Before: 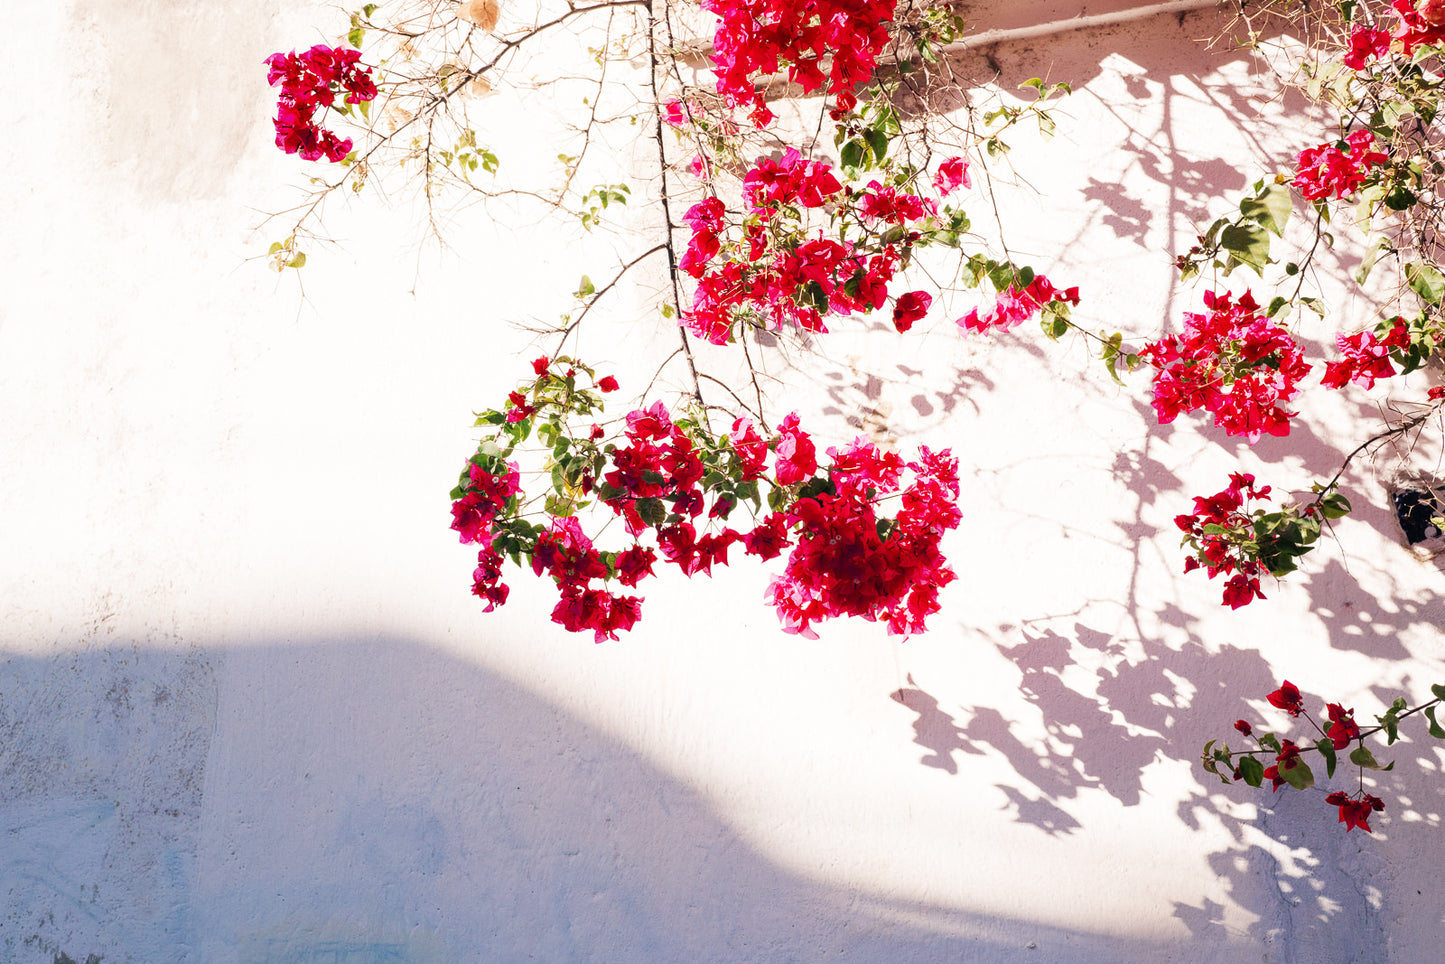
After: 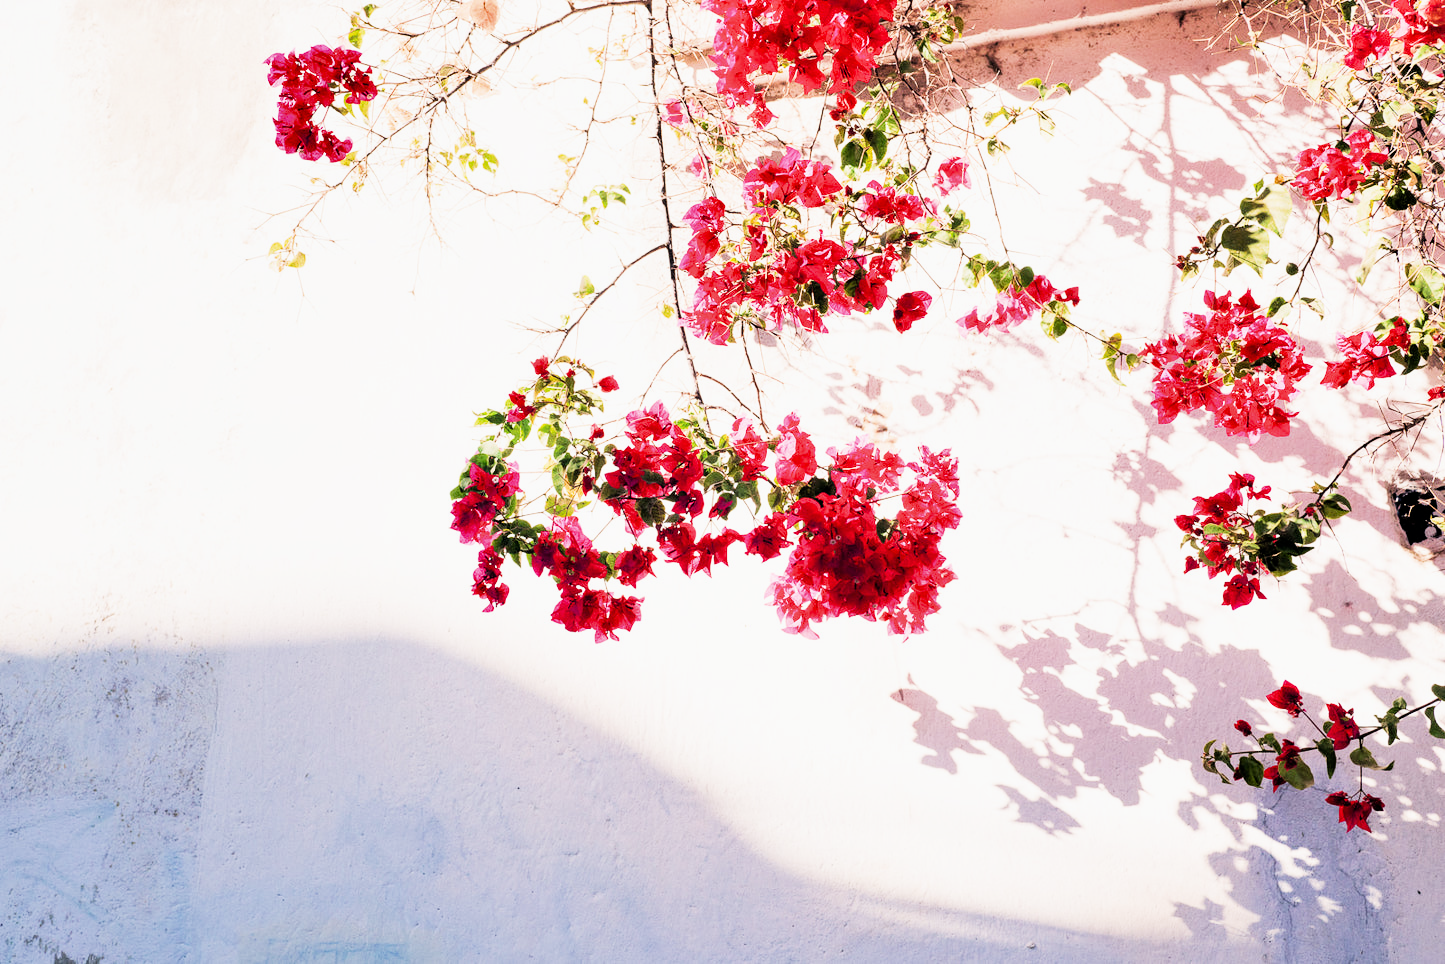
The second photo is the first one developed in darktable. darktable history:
filmic rgb: black relative exposure -5 EV, hardness 2.88, contrast 1.4, highlights saturation mix -20%
exposure: exposure 0.921 EV, compensate highlight preservation false
shadows and highlights: shadows 29.32, highlights -29.32, low approximation 0.01, soften with gaussian
